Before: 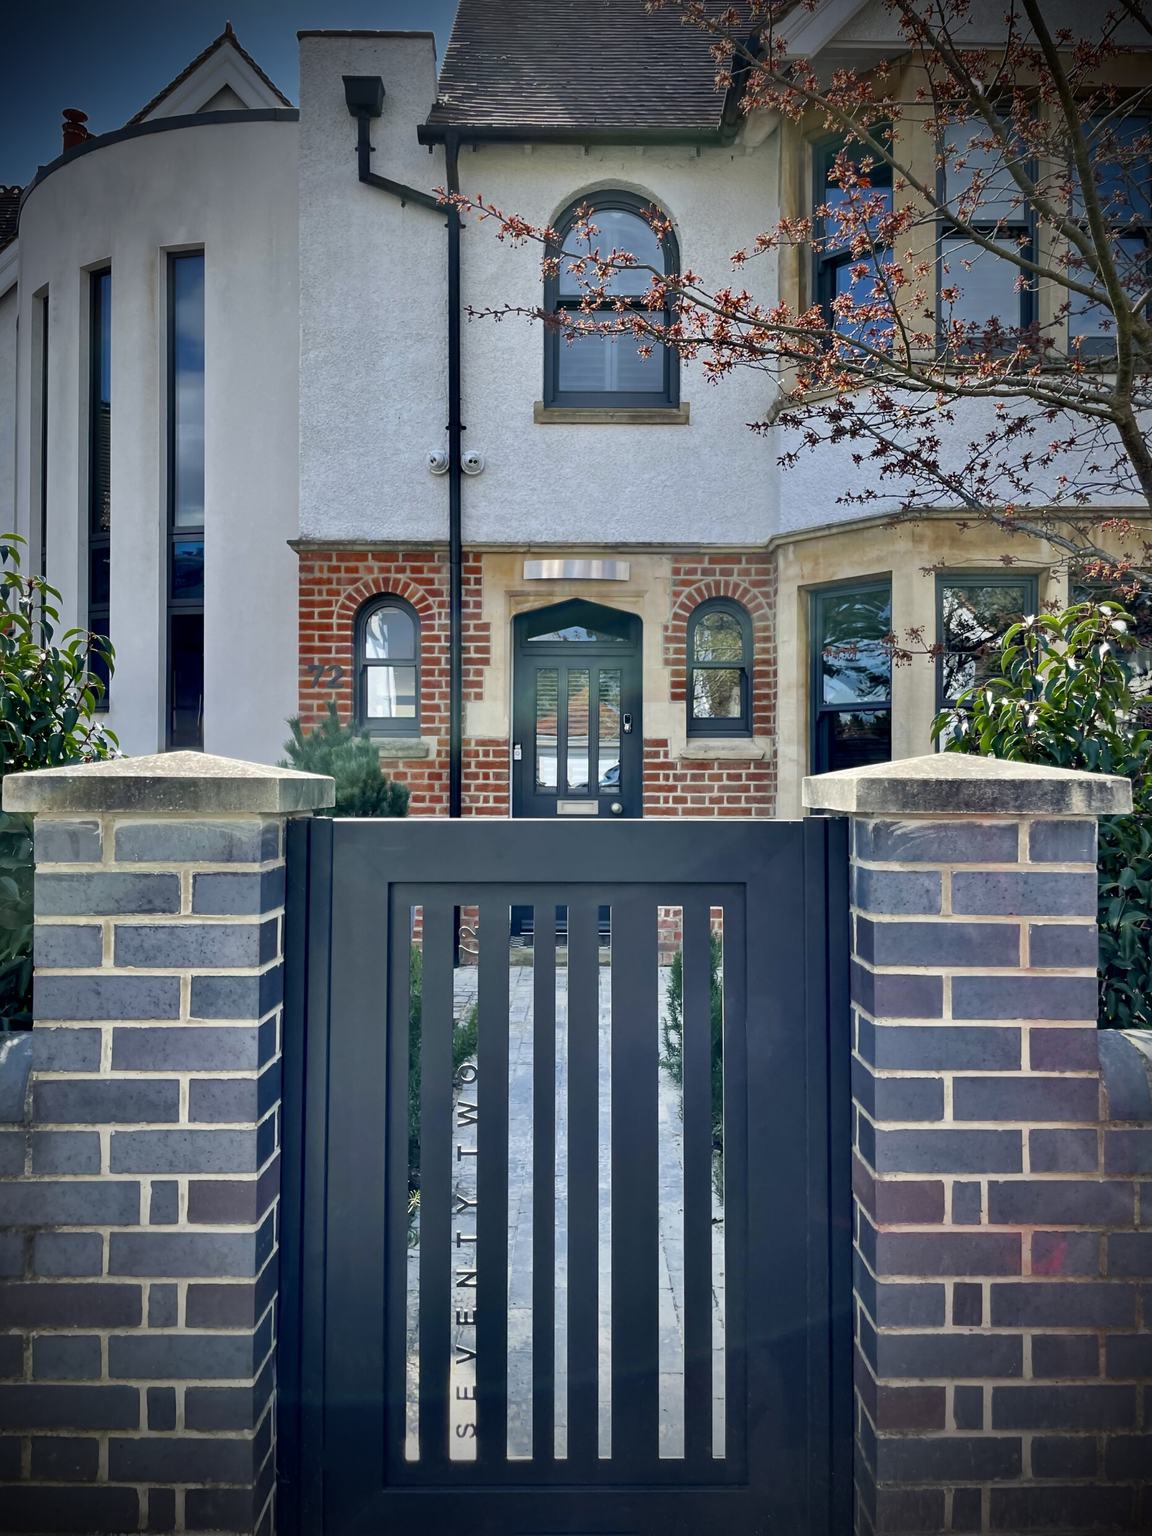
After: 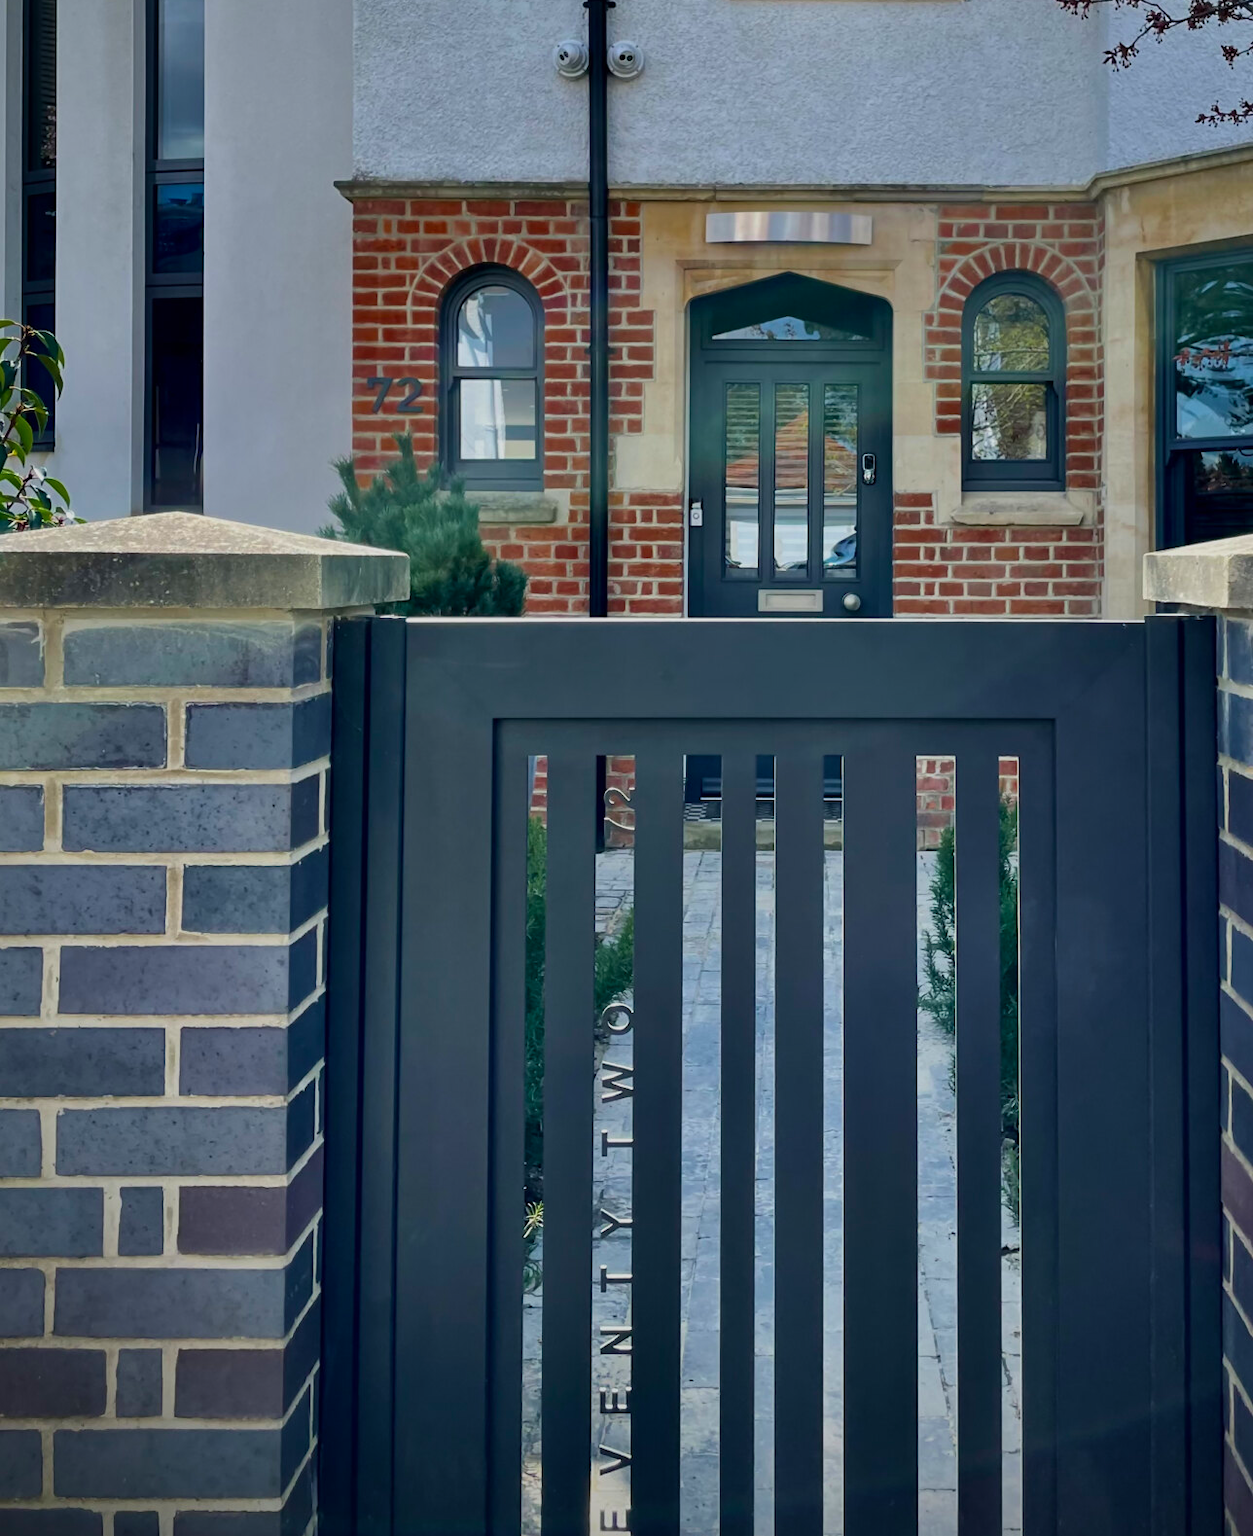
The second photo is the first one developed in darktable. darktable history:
crop: left 6.488%, top 27.668%, right 24.183%, bottom 8.656%
exposure: exposure -0.492 EV, compensate highlight preservation false
velvia: on, module defaults
